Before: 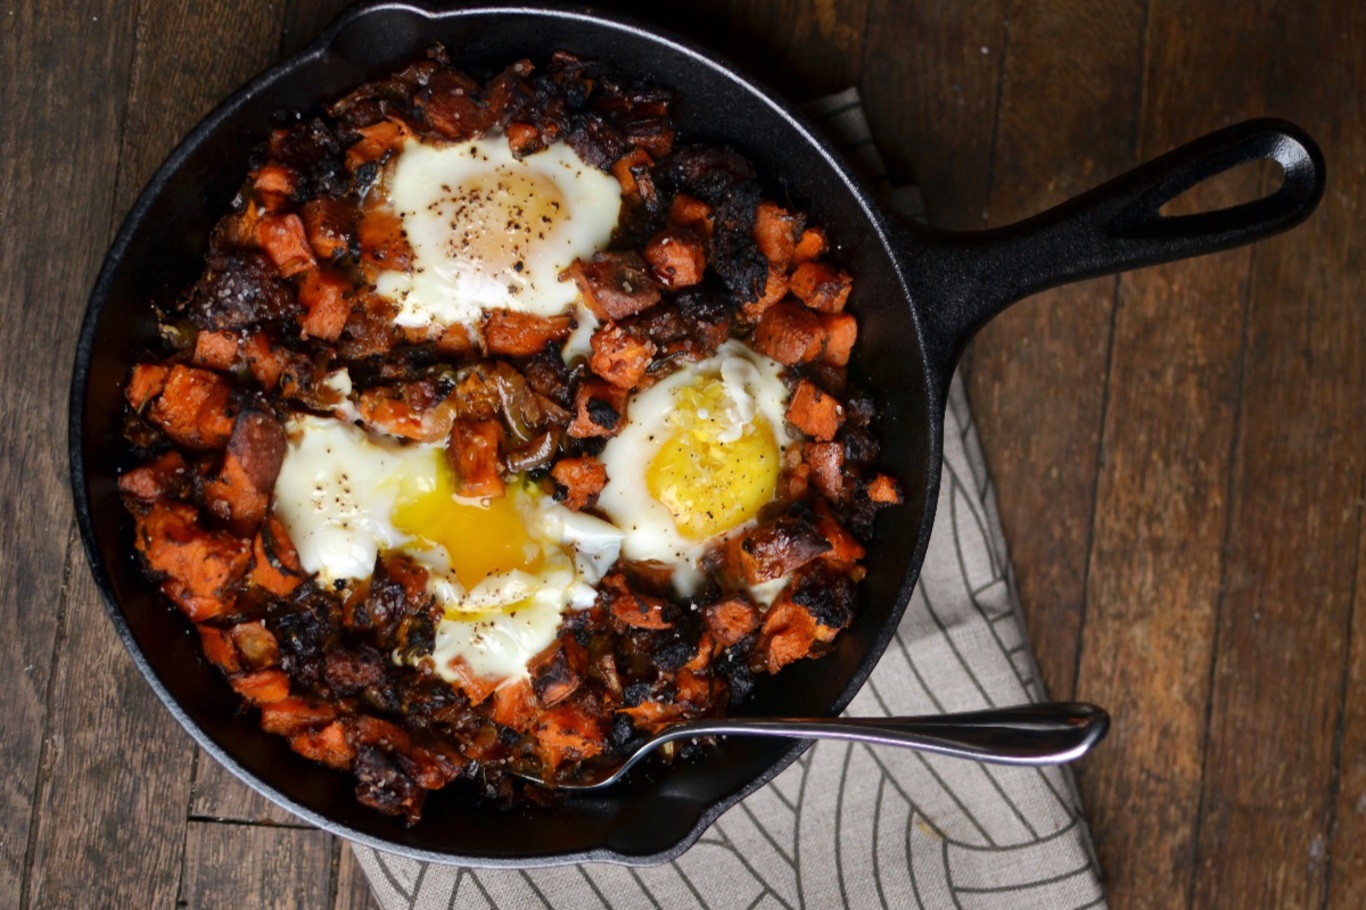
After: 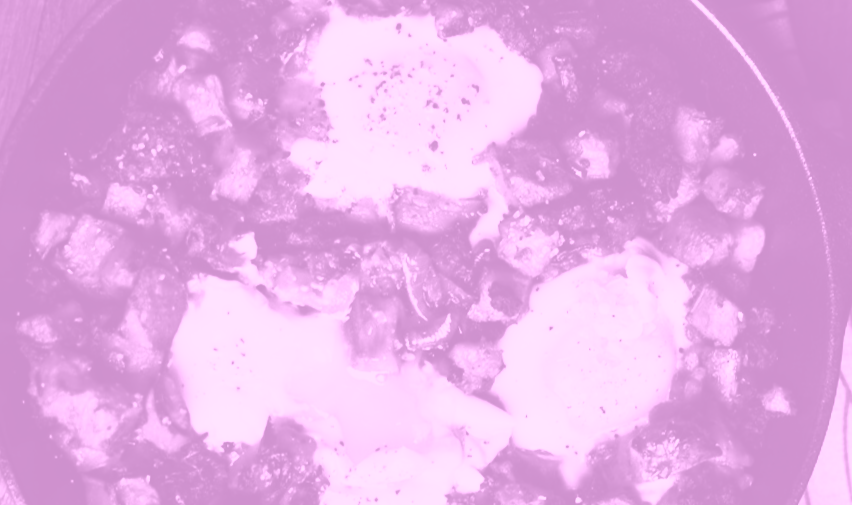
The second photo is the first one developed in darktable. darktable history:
contrast brightness saturation: contrast 0.4, brightness 0.1, saturation 0.21
crop and rotate: angle -4.99°, left 2.122%, top 6.945%, right 27.566%, bottom 30.519%
colorize: hue 331.2°, saturation 69%, source mix 30.28%, lightness 69.02%, version 1
